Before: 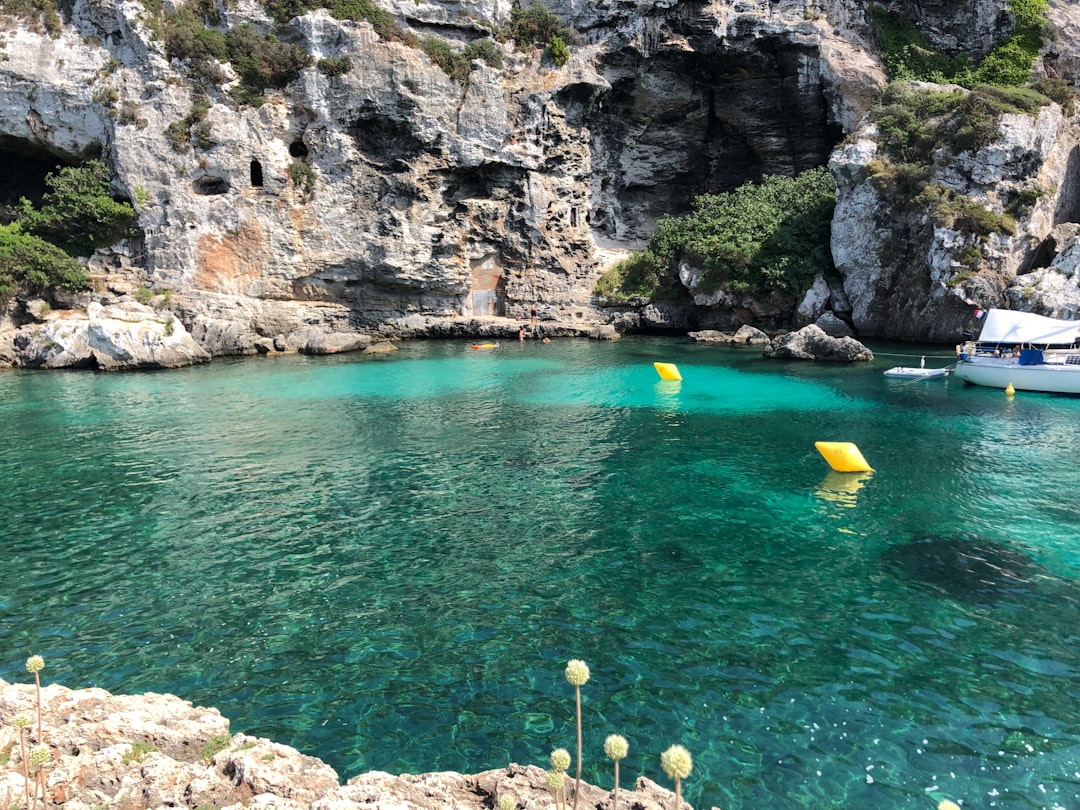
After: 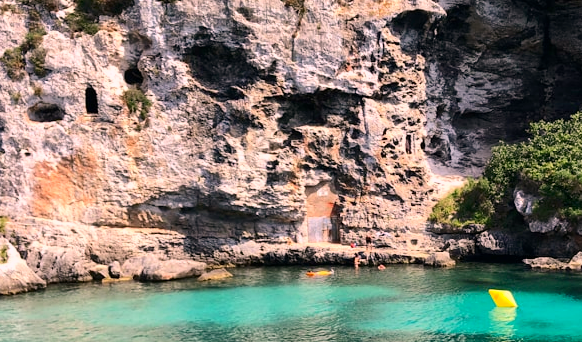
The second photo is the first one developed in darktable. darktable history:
contrast brightness saturation: contrast 0.16, saturation 0.32
color correction: highlights a* 14.52, highlights b* 4.84
crop: left 15.306%, top 9.065%, right 30.789%, bottom 48.638%
